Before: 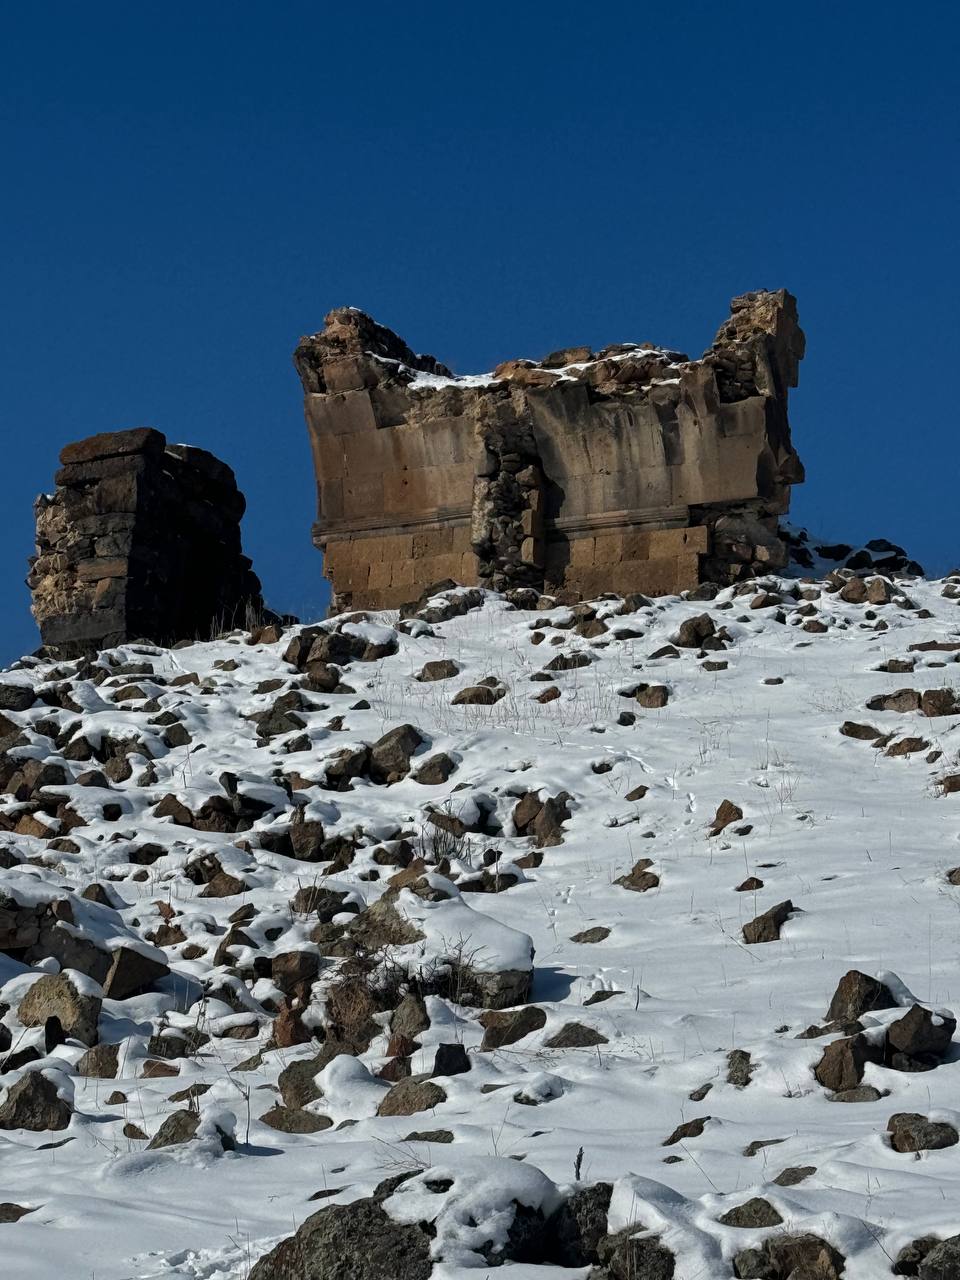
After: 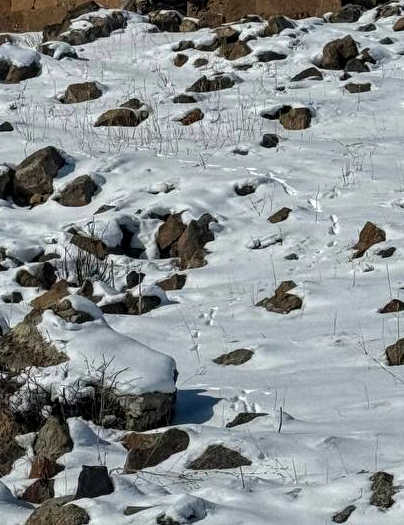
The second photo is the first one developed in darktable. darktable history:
local contrast: detail 130%
contrast brightness saturation: saturation 0.13
crop: left 37.221%, top 45.169%, right 20.63%, bottom 13.777%
